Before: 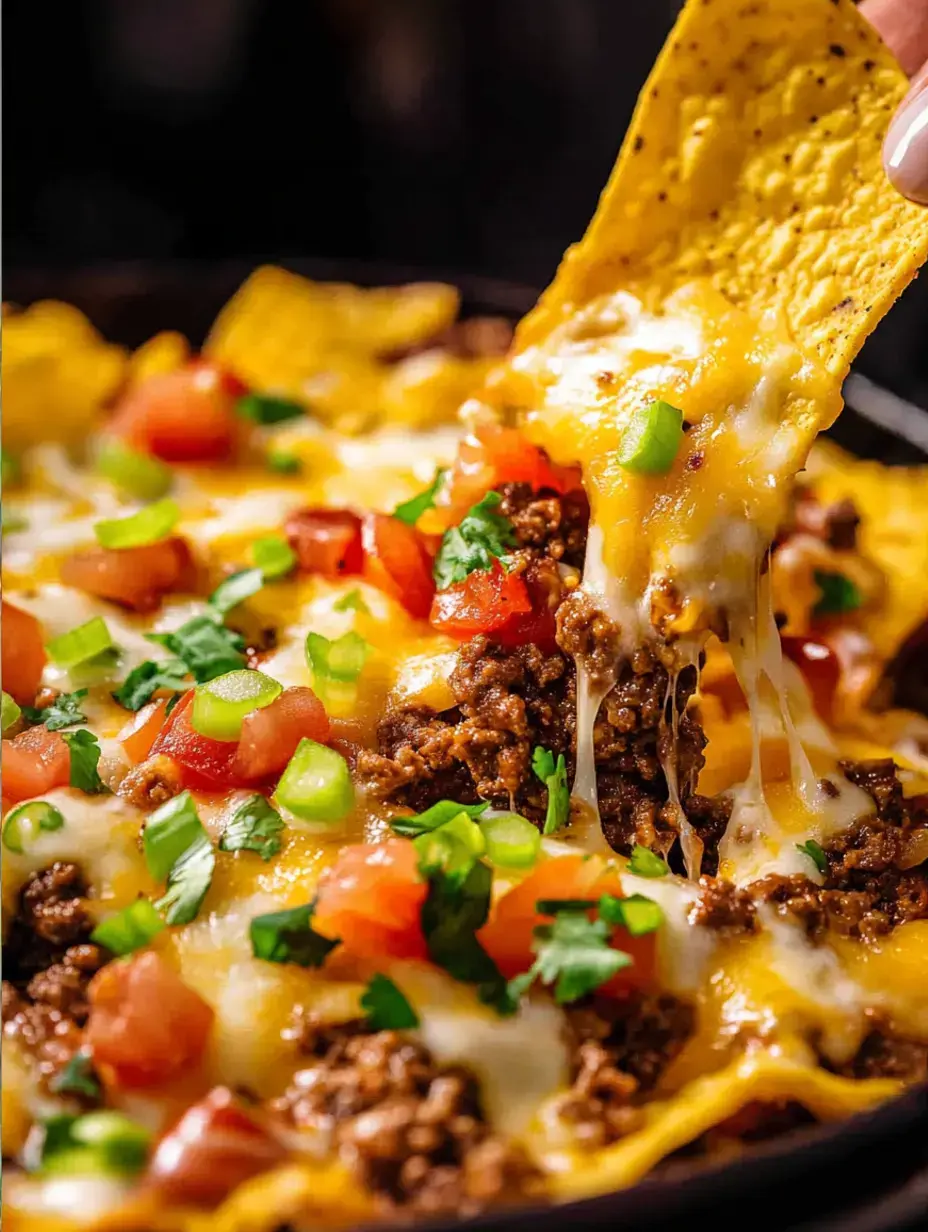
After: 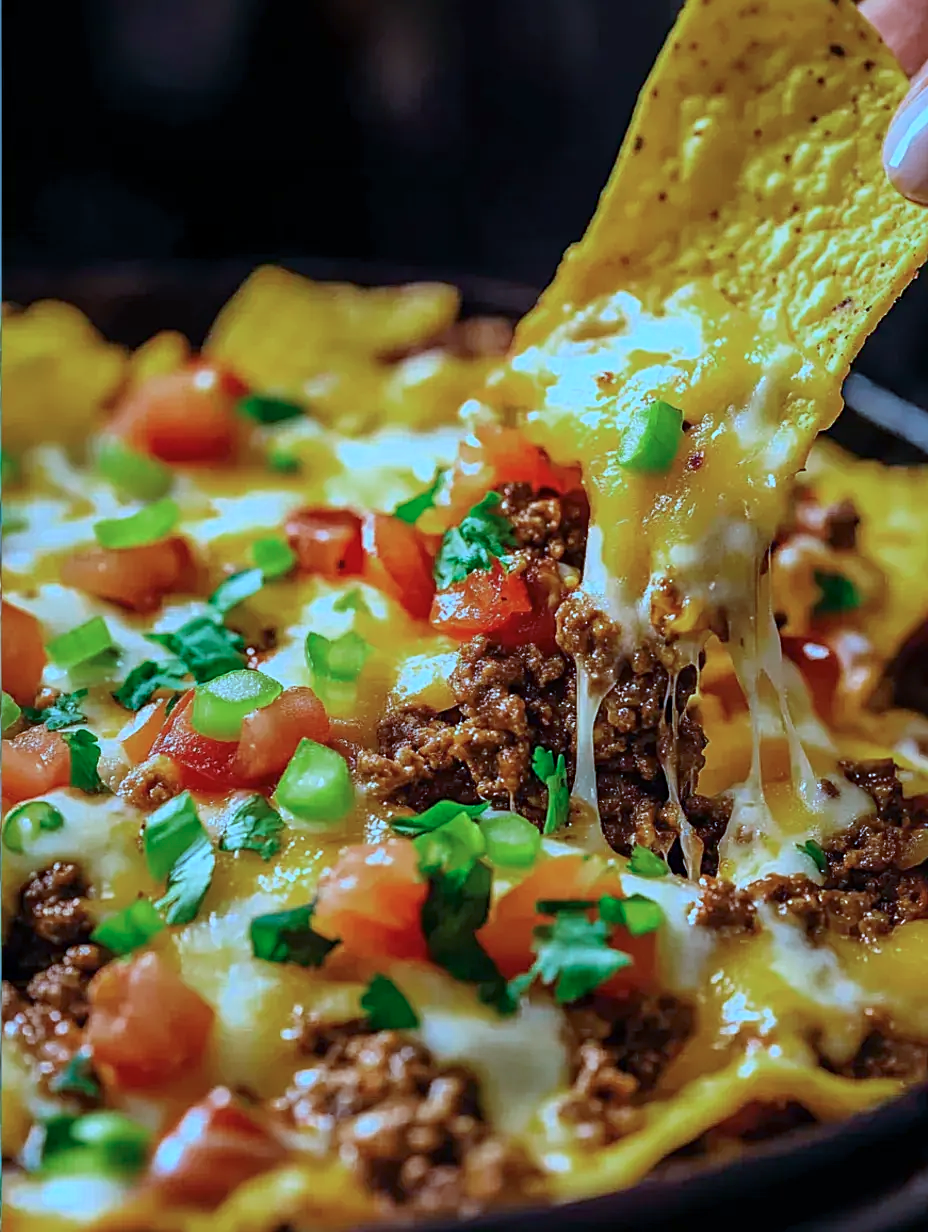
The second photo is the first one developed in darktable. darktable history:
sharpen: on, module defaults
color calibration: illuminant custom, x 0.431, y 0.394, temperature 3054.2 K
color zones: curves: ch0 [(0, 0.425) (0.143, 0.422) (0.286, 0.42) (0.429, 0.419) (0.571, 0.419) (0.714, 0.42) (0.857, 0.422) (1, 0.425)]
tone equalizer: edges refinement/feathering 500, mask exposure compensation -1.57 EV, preserve details no
